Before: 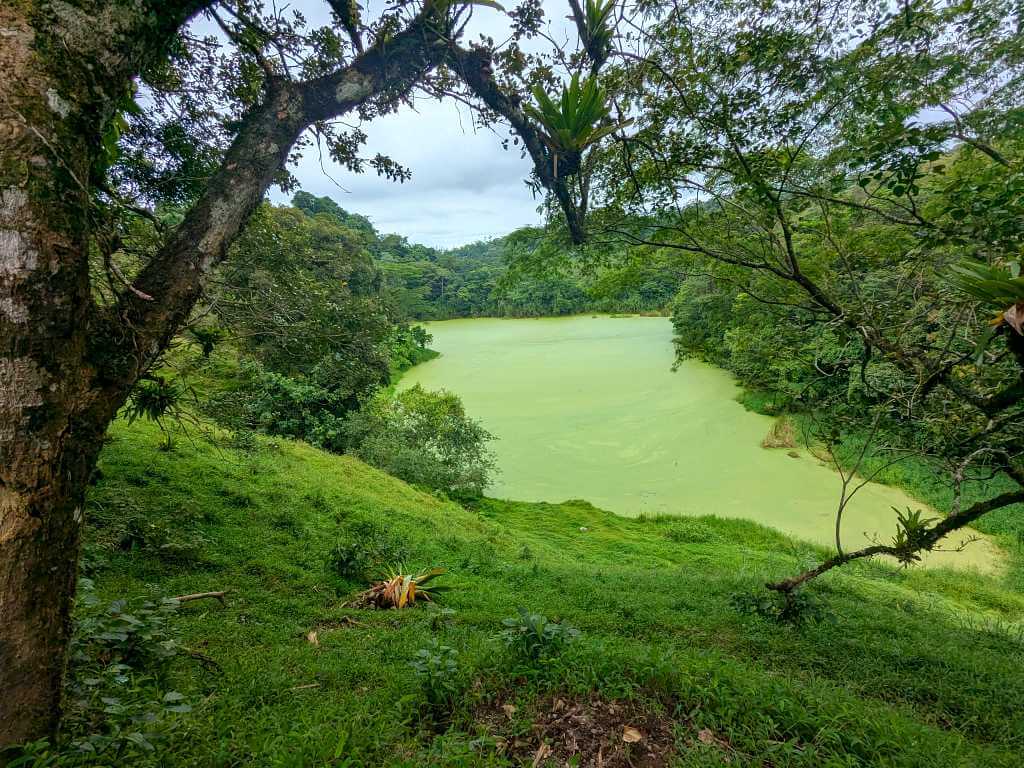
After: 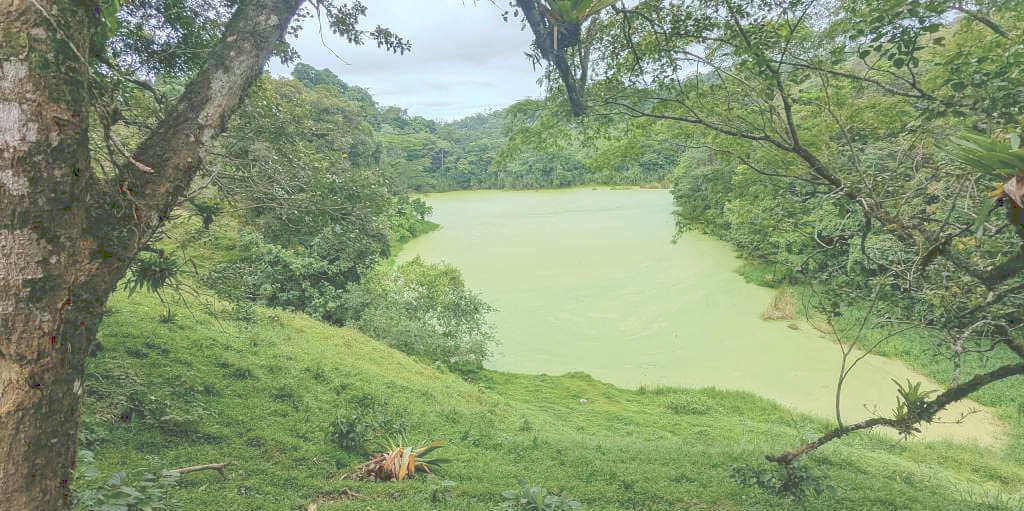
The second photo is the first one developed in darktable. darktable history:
crop: top 16.727%, bottom 16.727%
tone curve: curves: ch0 [(0, 0) (0.003, 0.275) (0.011, 0.288) (0.025, 0.309) (0.044, 0.326) (0.069, 0.346) (0.1, 0.37) (0.136, 0.396) (0.177, 0.432) (0.224, 0.473) (0.277, 0.516) (0.335, 0.566) (0.399, 0.611) (0.468, 0.661) (0.543, 0.711) (0.623, 0.761) (0.709, 0.817) (0.801, 0.867) (0.898, 0.911) (1, 1)], preserve colors none
